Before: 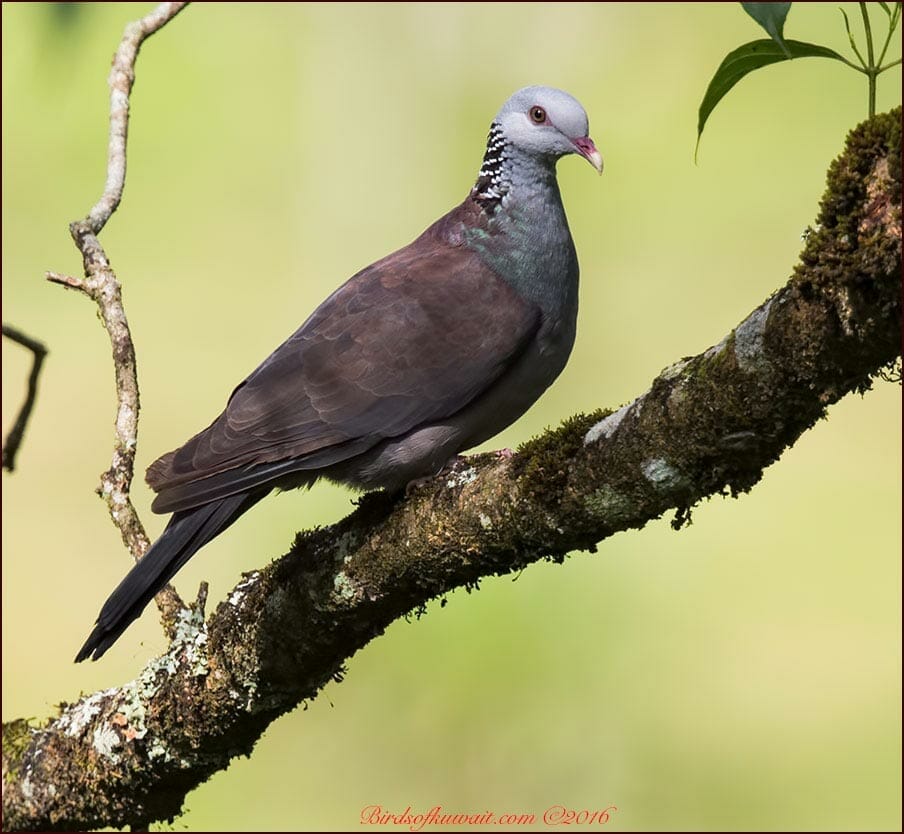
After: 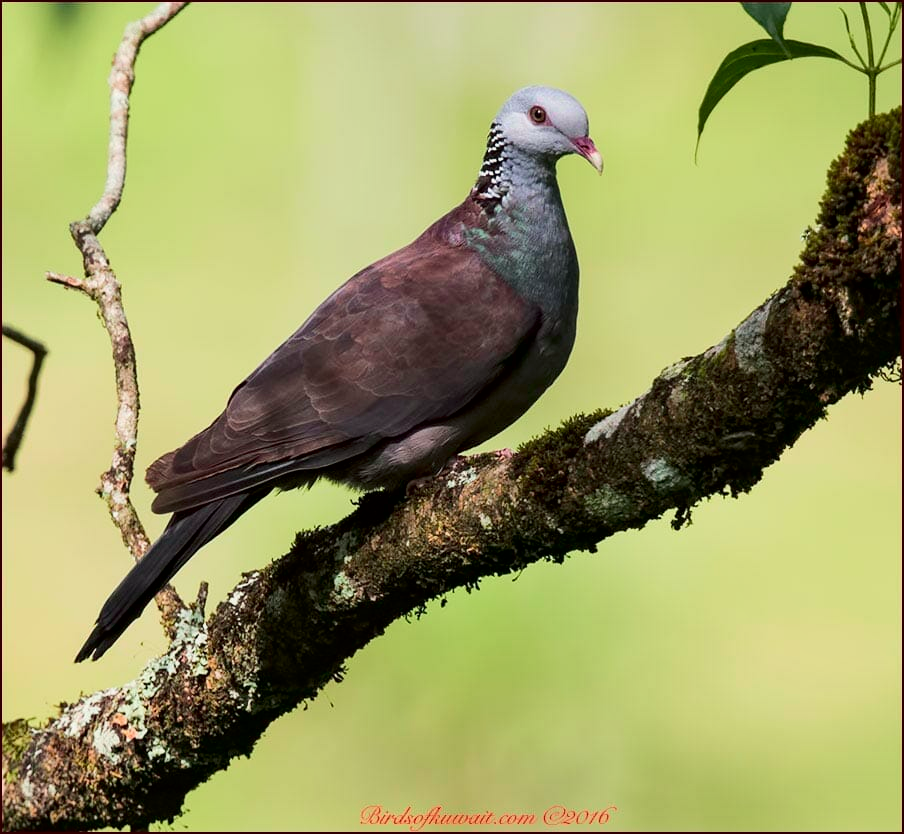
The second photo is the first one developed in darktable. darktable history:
local contrast: mode bilateral grid, contrast 20, coarseness 50, detail 120%, midtone range 0.2
tone curve: curves: ch0 [(0, 0) (0.068, 0.031) (0.175, 0.132) (0.337, 0.304) (0.498, 0.511) (0.748, 0.762) (0.993, 0.954)]; ch1 [(0, 0) (0.294, 0.184) (0.359, 0.34) (0.362, 0.35) (0.43, 0.41) (0.469, 0.453) (0.495, 0.489) (0.54, 0.563) (0.612, 0.641) (1, 1)]; ch2 [(0, 0) (0.431, 0.419) (0.495, 0.502) (0.524, 0.534) (0.557, 0.56) (0.634, 0.654) (0.728, 0.722) (1, 1)], color space Lab, independent channels, preserve colors none
